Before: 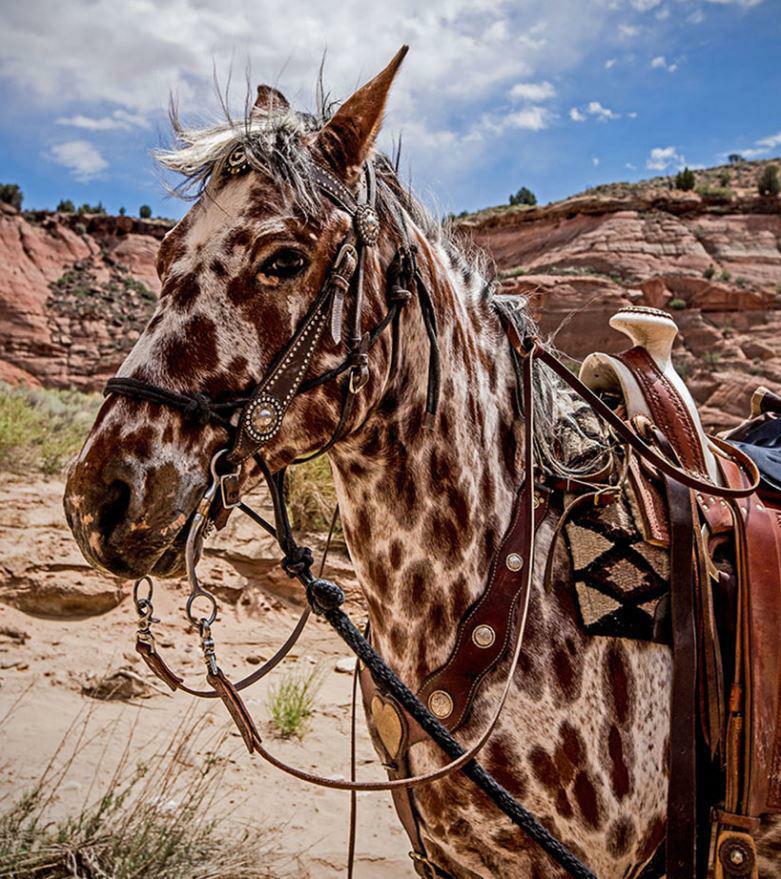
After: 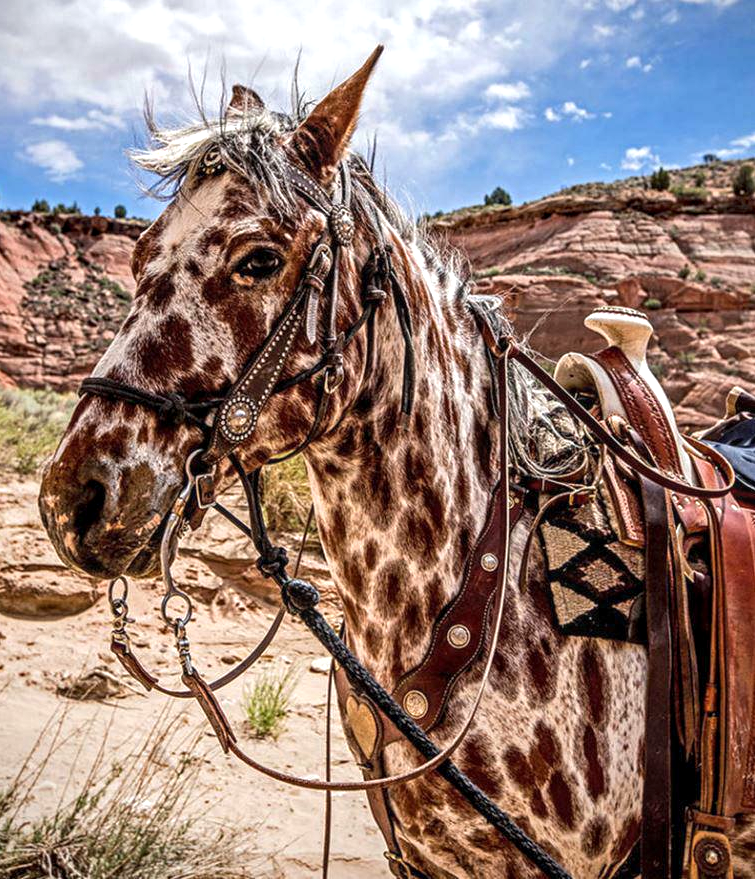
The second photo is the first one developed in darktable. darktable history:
crop and rotate: left 3.215%
local contrast: on, module defaults
exposure: black level correction 0, exposure 0.5 EV, compensate highlight preservation false
